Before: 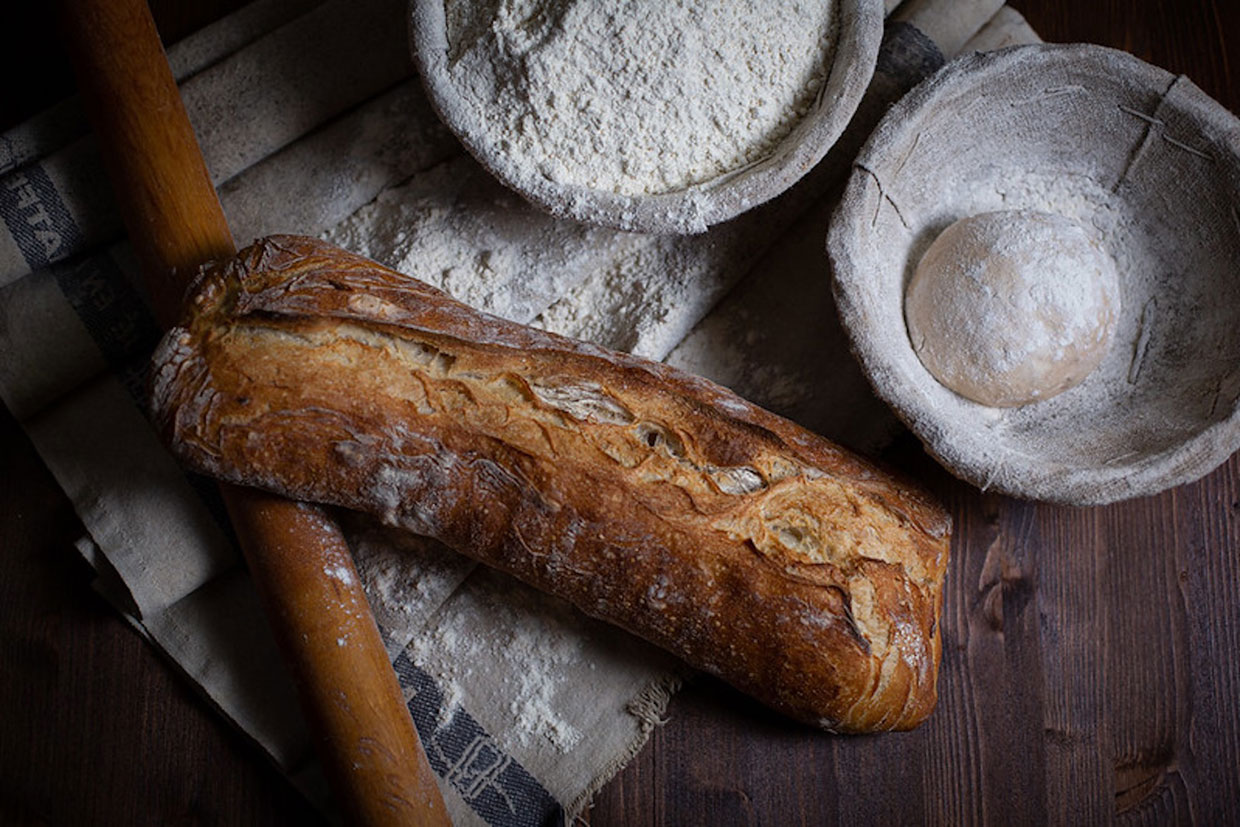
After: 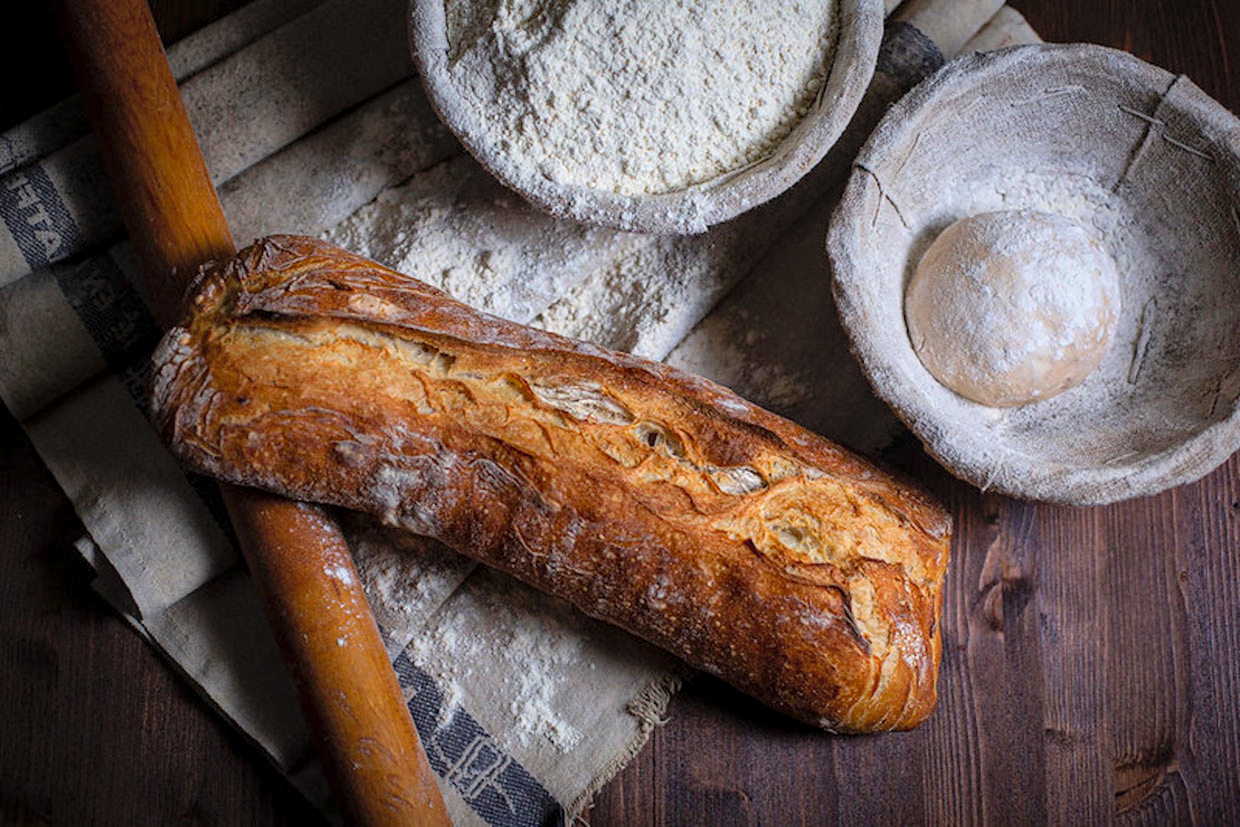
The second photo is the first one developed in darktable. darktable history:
contrast brightness saturation: contrast 0.068, brightness 0.177, saturation 0.406
local contrast: on, module defaults
